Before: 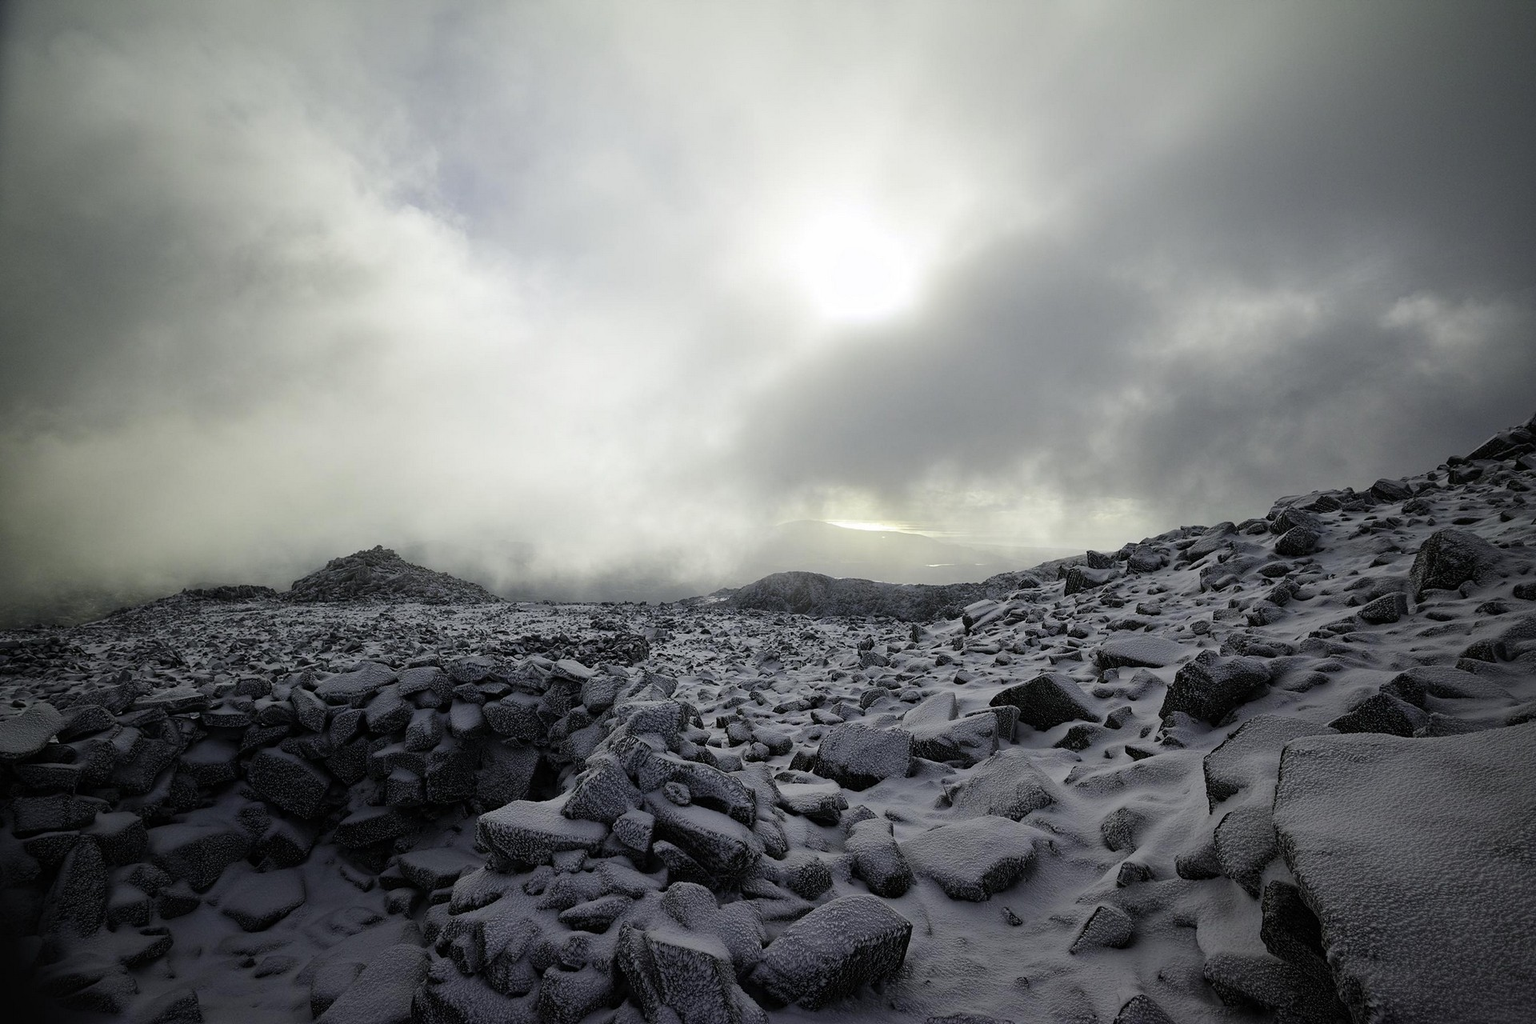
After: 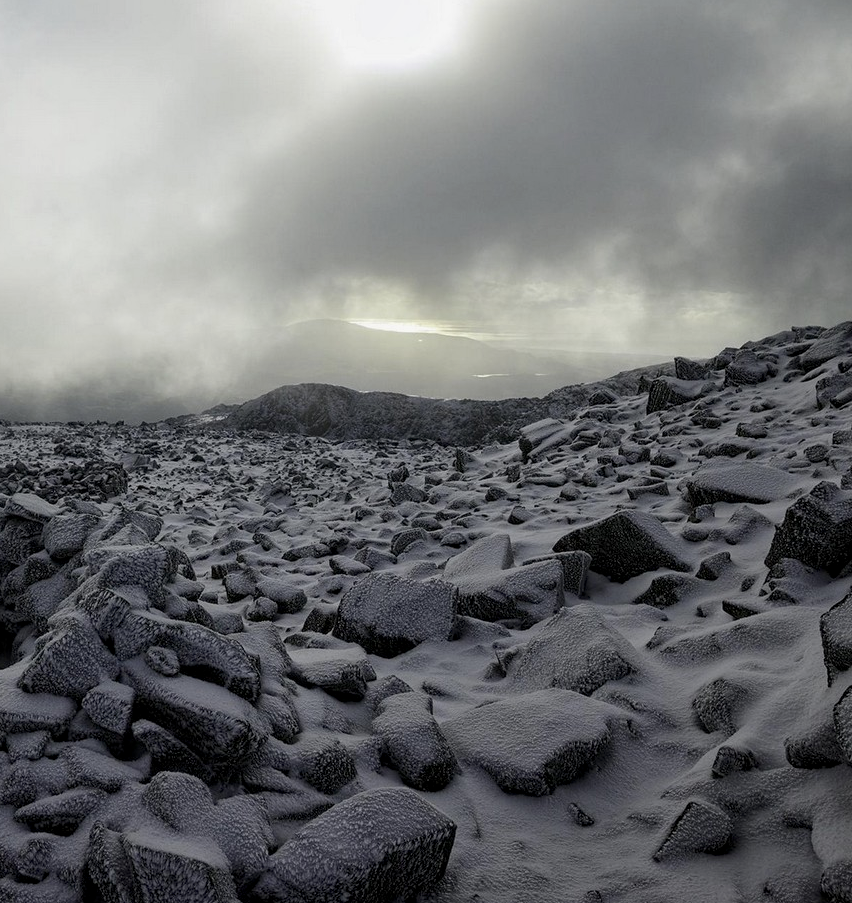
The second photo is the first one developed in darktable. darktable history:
local contrast: on, module defaults
crop: left 35.656%, top 25.928%, right 19.958%, bottom 3.455%
tone equalizer: -8 EV 0.287 EV, -7 EV 0.415 EV, -6 EV 0.427 EV, -5 EV 0.26 EV, -3 EV -0.271 EV, -2 EV -0.39 EV, -1 EV -0.401 EV, +0 EV -0.234 EV
